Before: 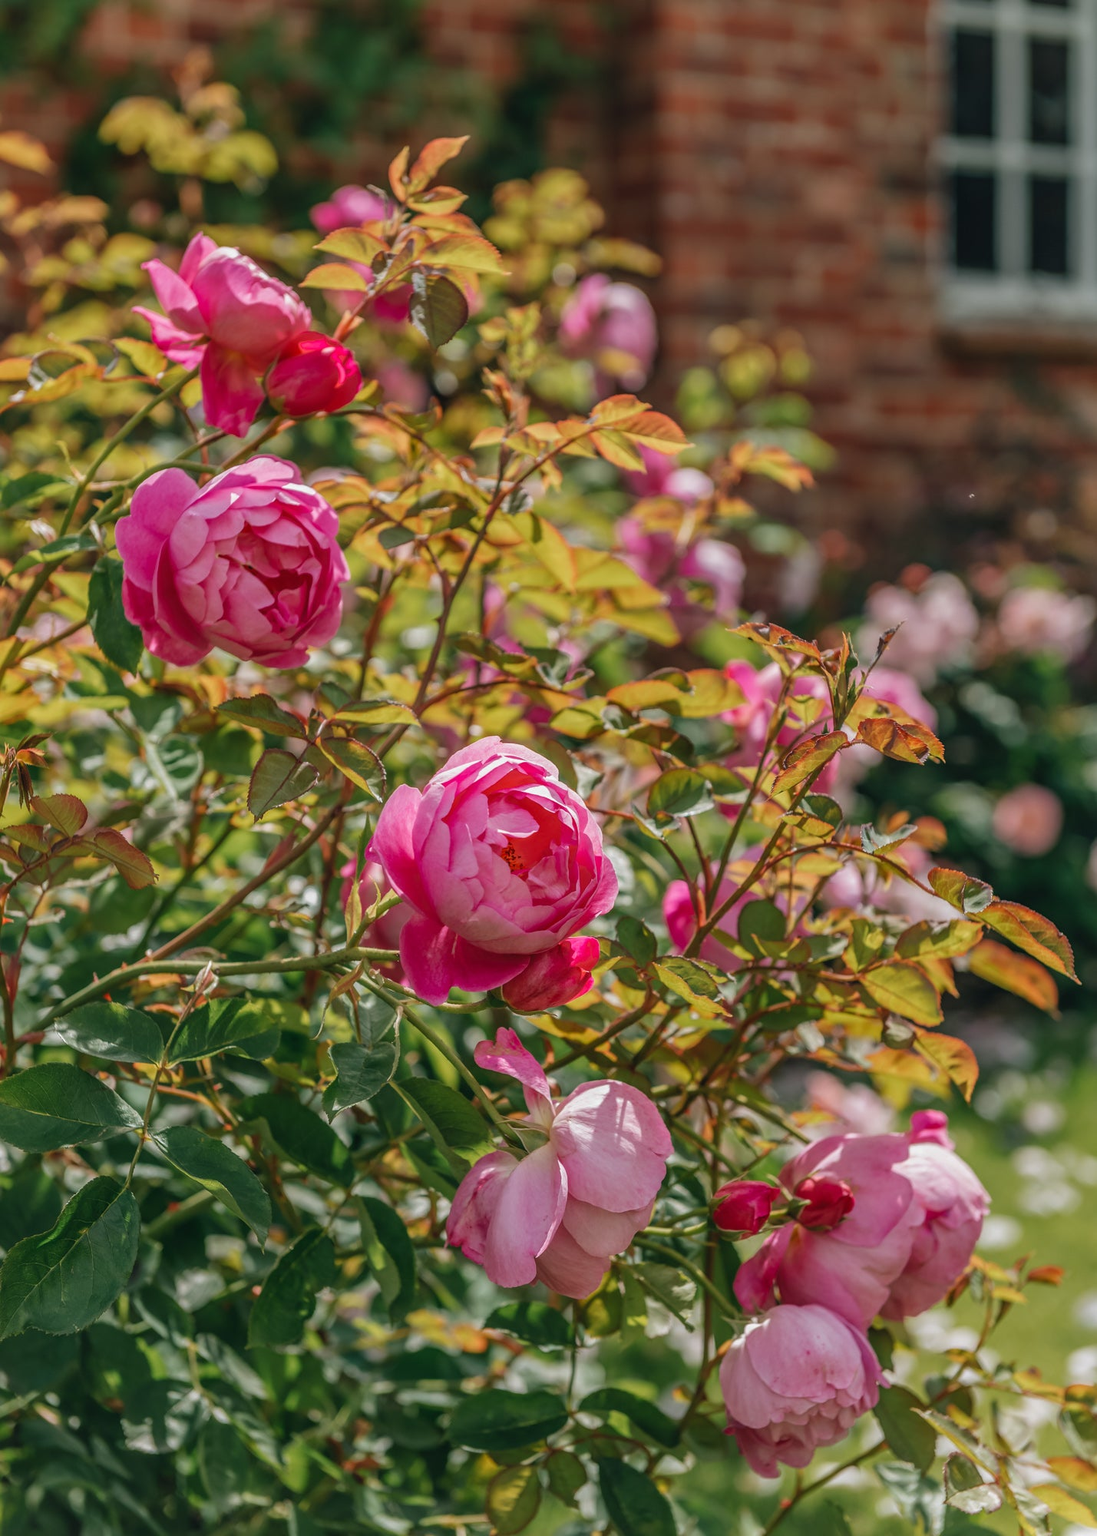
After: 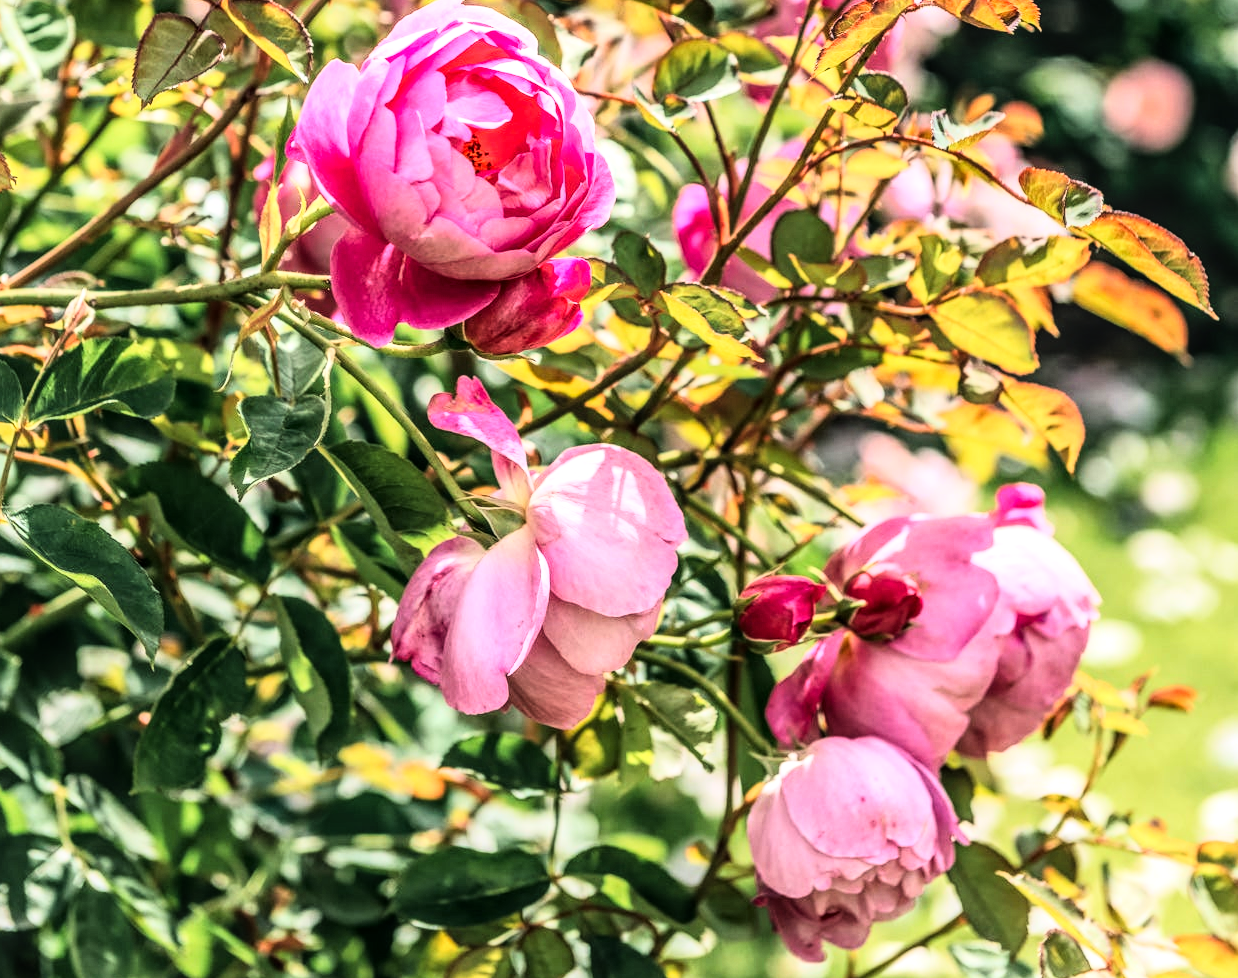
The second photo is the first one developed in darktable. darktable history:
crop and rotate: left 13.306%, top 48.129%, bottom 2.928%
local contrast: on, module defaults
rgb curve: curves: ch0 [(0, 0) (0.21, 0.15) (0.24, 0.21) (0.5, 0.75) (0.75, 0.96) (0.89, 0.99) (1, 1)]; ch1 [(0, 0.02) (0.21, 0.13) (0.25, 0.2) (0.5, 0.67) (0.75, 0.9) (0.89, 0.97) (1, 1)]; ch2 [(0, 0.02) (0.21, 0.13) (0.25, 0.2) (0.5, 0.67) (0.75, 0.9) (0.89, 0.97) (1, 1)], compensate middle gray true
exposure: black level correction 0, exposure 0.2 EV, compensate exposure bias true, compensate highlight preservation false
